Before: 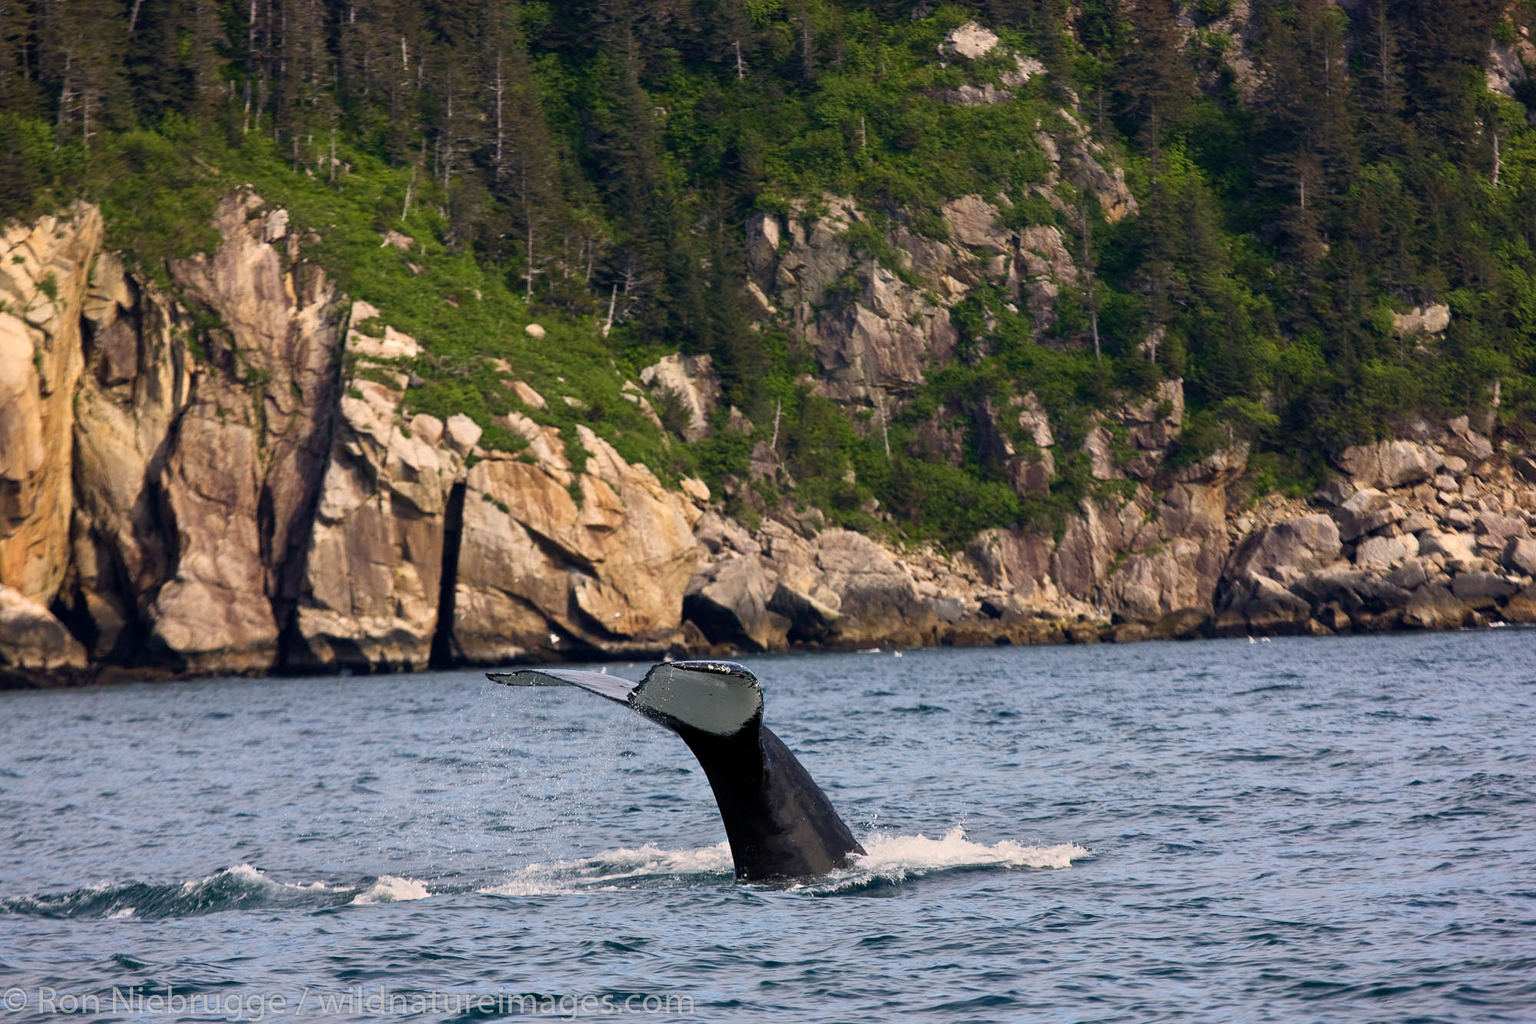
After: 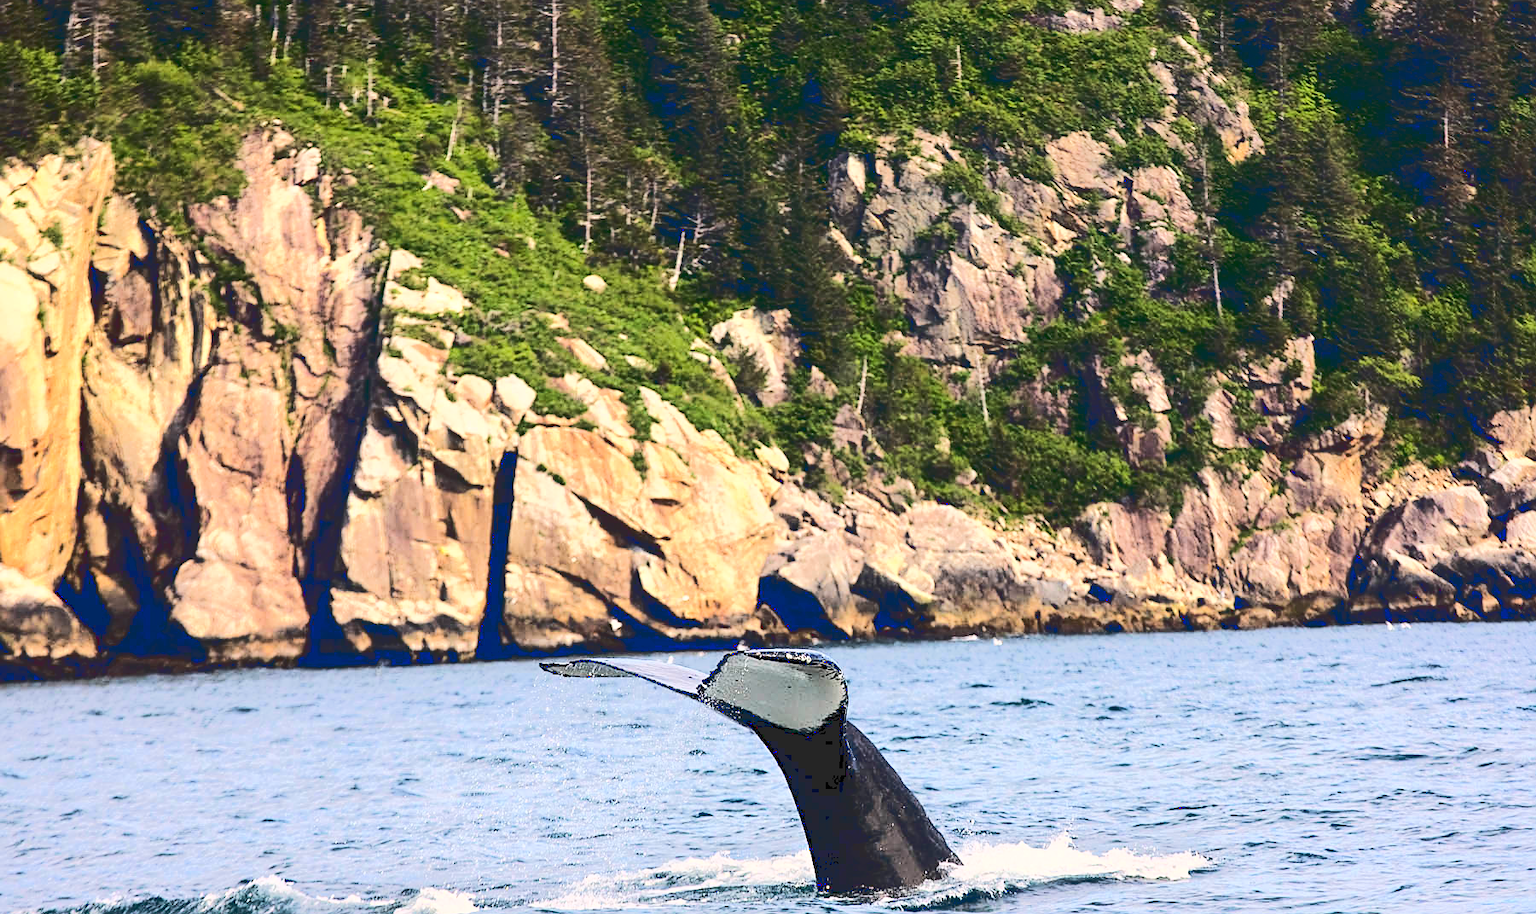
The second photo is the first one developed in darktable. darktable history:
crop: top 7.488%, right 9.9%, bottom 12.041%
base curve: curves: ch0 [(0, 0) (0.007, 0.004) (0.027, 0.03) (0.046, 0.07) (0.207, 0.54) (0.442, 0.872) (0.673, 0.972) (1, 1)], exposure shift 0.582, preserve colors average RGB
tone curve: curves: ch0 [(0, 0) (0.003, 0.145) (0.011, 0.148) (0.025, 0.15) (0.044, 0.159) (0.069, 0.16) (0.1, 0.164) (0.136, 0.182) (0.177, 0.213) (0.224, 0.247) (0.277, 0.298) (0.335, 0.37) (0.399, 0.456) (0.468, 0.552) (0.543, 0.641) (0.623, 0.713) (0.709, 0.768) (0.801, 0.825) (0.898, 0.868) (1, 1)], color space Lab, linked channels, preserve colors none
sharpen: on, module defaults
